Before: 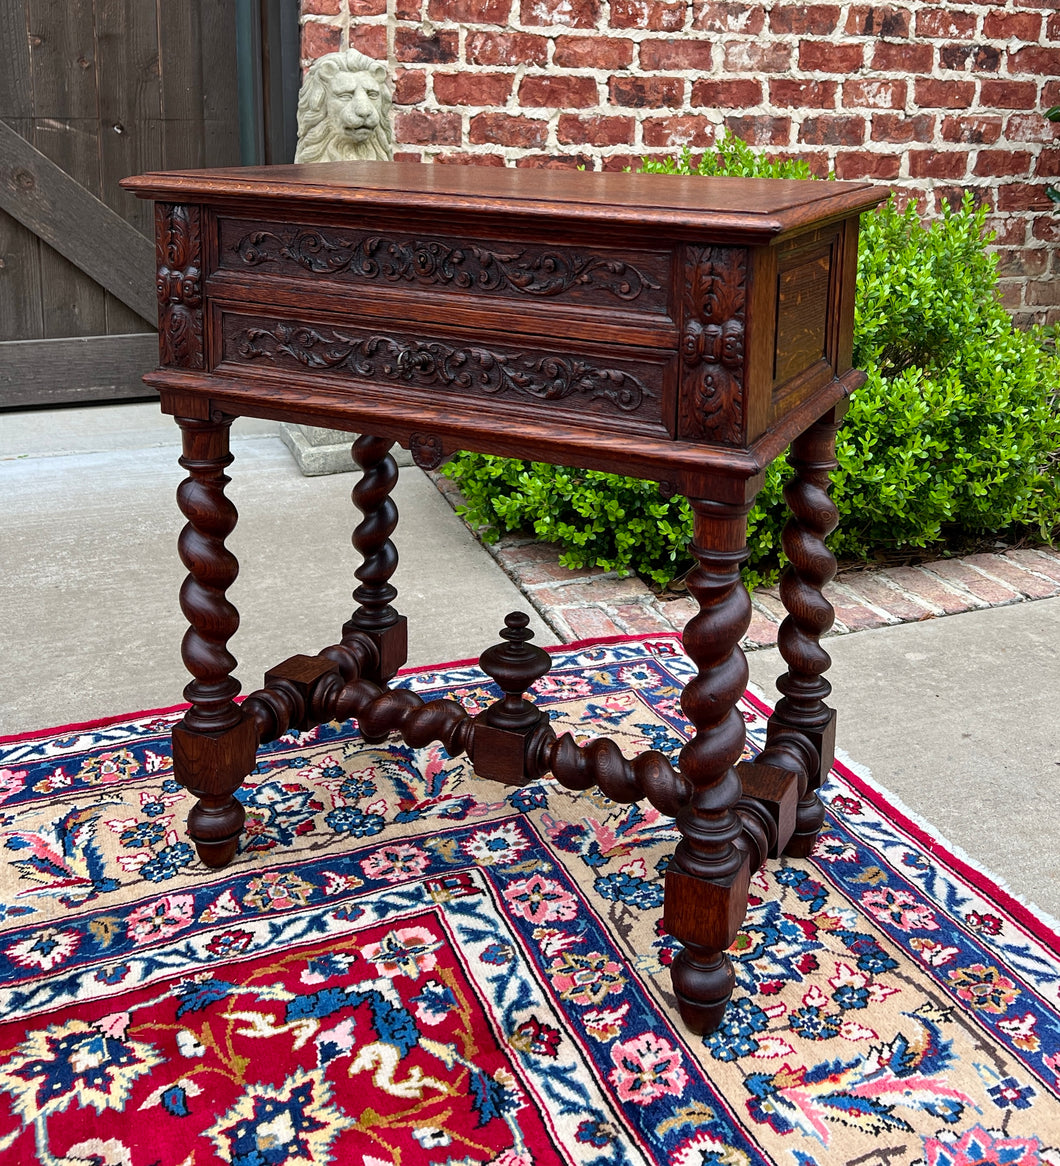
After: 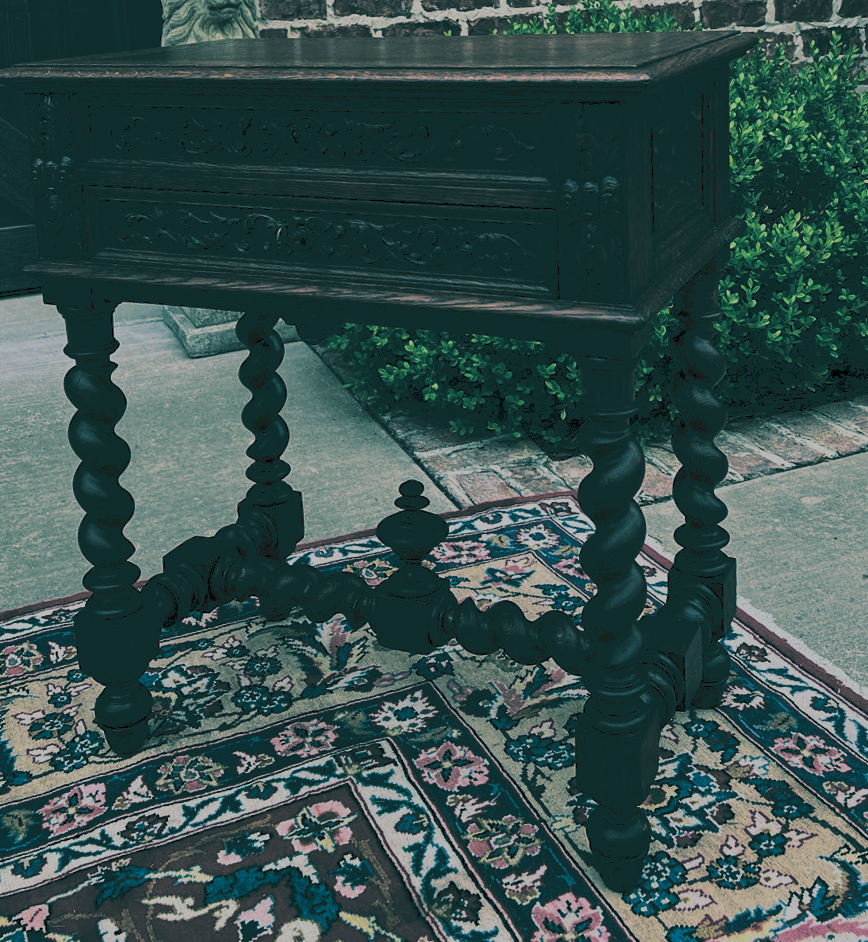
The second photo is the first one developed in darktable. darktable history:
tone curve: curves: ch0 [(0, 0) (0.003, 0.15) (0.011, 0.151) (0.025, 0.15) (0.044, 0.15) (0.069, 0.151) (0.1, 0.153) (0.136, 0.16) (0.177, 0.183) (0.224, 0.21) (0.277, 0.253) (0.335, 0.309) (0.399, 0.389) (0.468, 0.479) (0.543, 0.58) (0.623, 0.677) (0.709, 0.747) (0.801, 0.808) (0.898, 0.87) (1, 1)], preserve colors none
tone equalizer: -8 EV -0.417 EV, -7 EV -0.389 EV, -6 EV -0.333 EV, -5 EV -0.222 EV, -3 EV 0.222 EV, -2 EV 0.333 EV, -1 EV 0.389 EV, +0 EV 0.417 EV, edges refinement/feathering 500, mask exposure compensation -1.57 EV, preserve details no
crop: left 9.807%, top 6.259%, right 7.334%, bottom 2.177%
exposure: exposure -1.468 EV, compensate highlight preservation false
split-toning: shadows › hue 186.43°, highlights › hue 49.29°, compress 30.29%
rotate and perspective: rotation -3.52°, crop left 0.036, crop right 0.964, crop top 0.081, crop bottom 0.919
